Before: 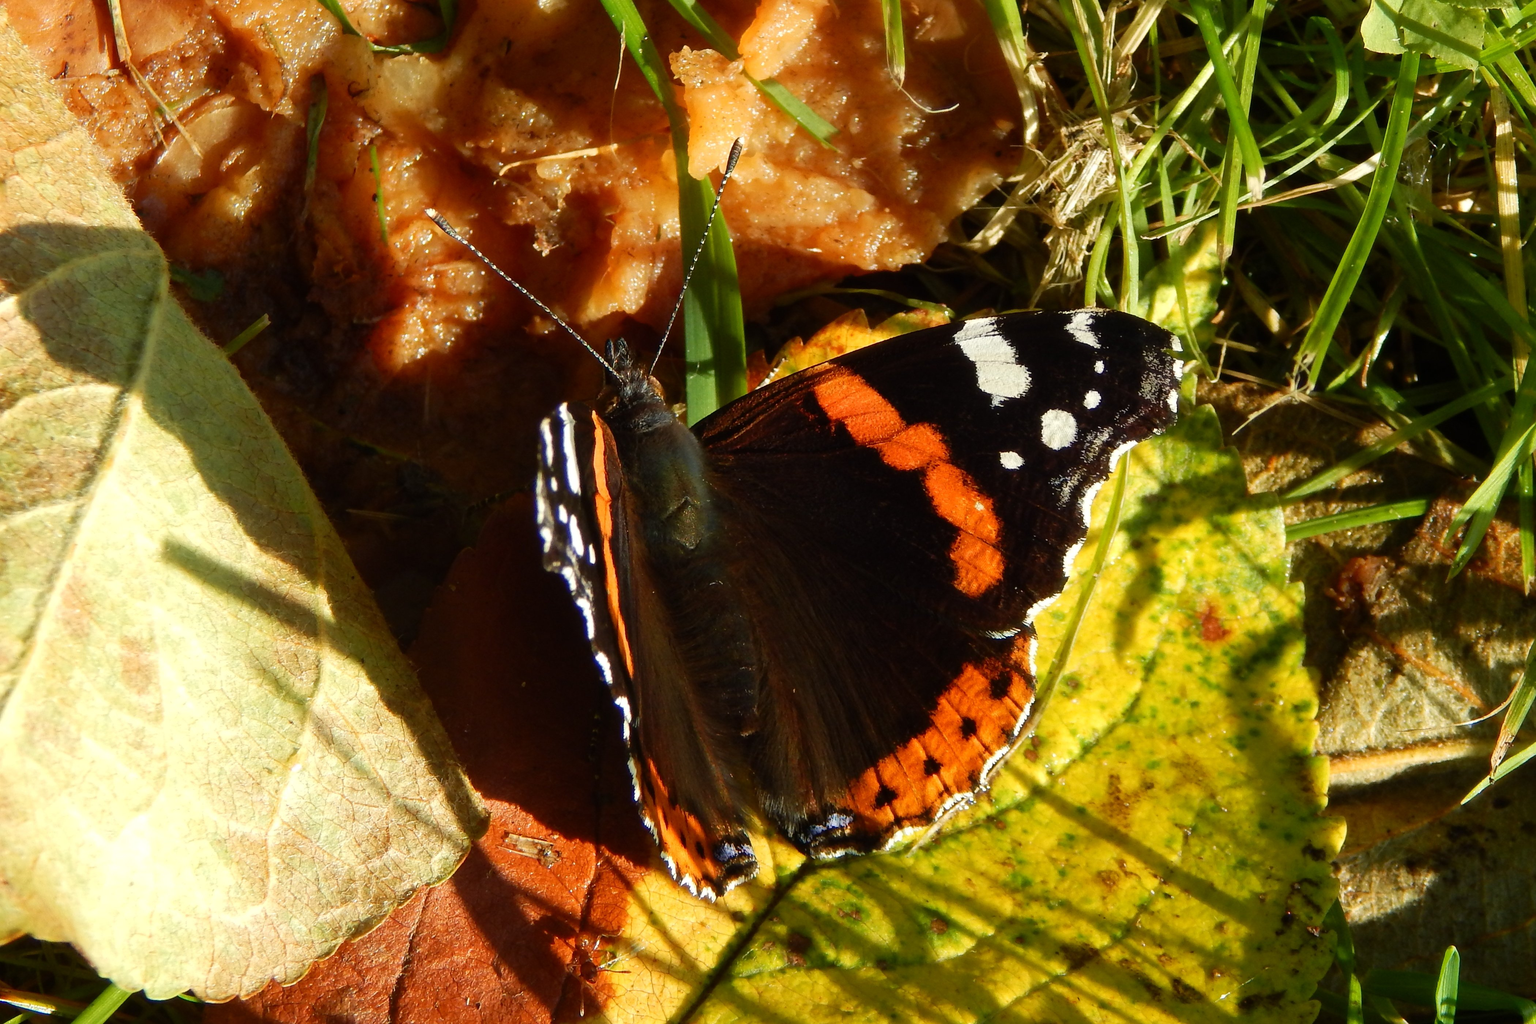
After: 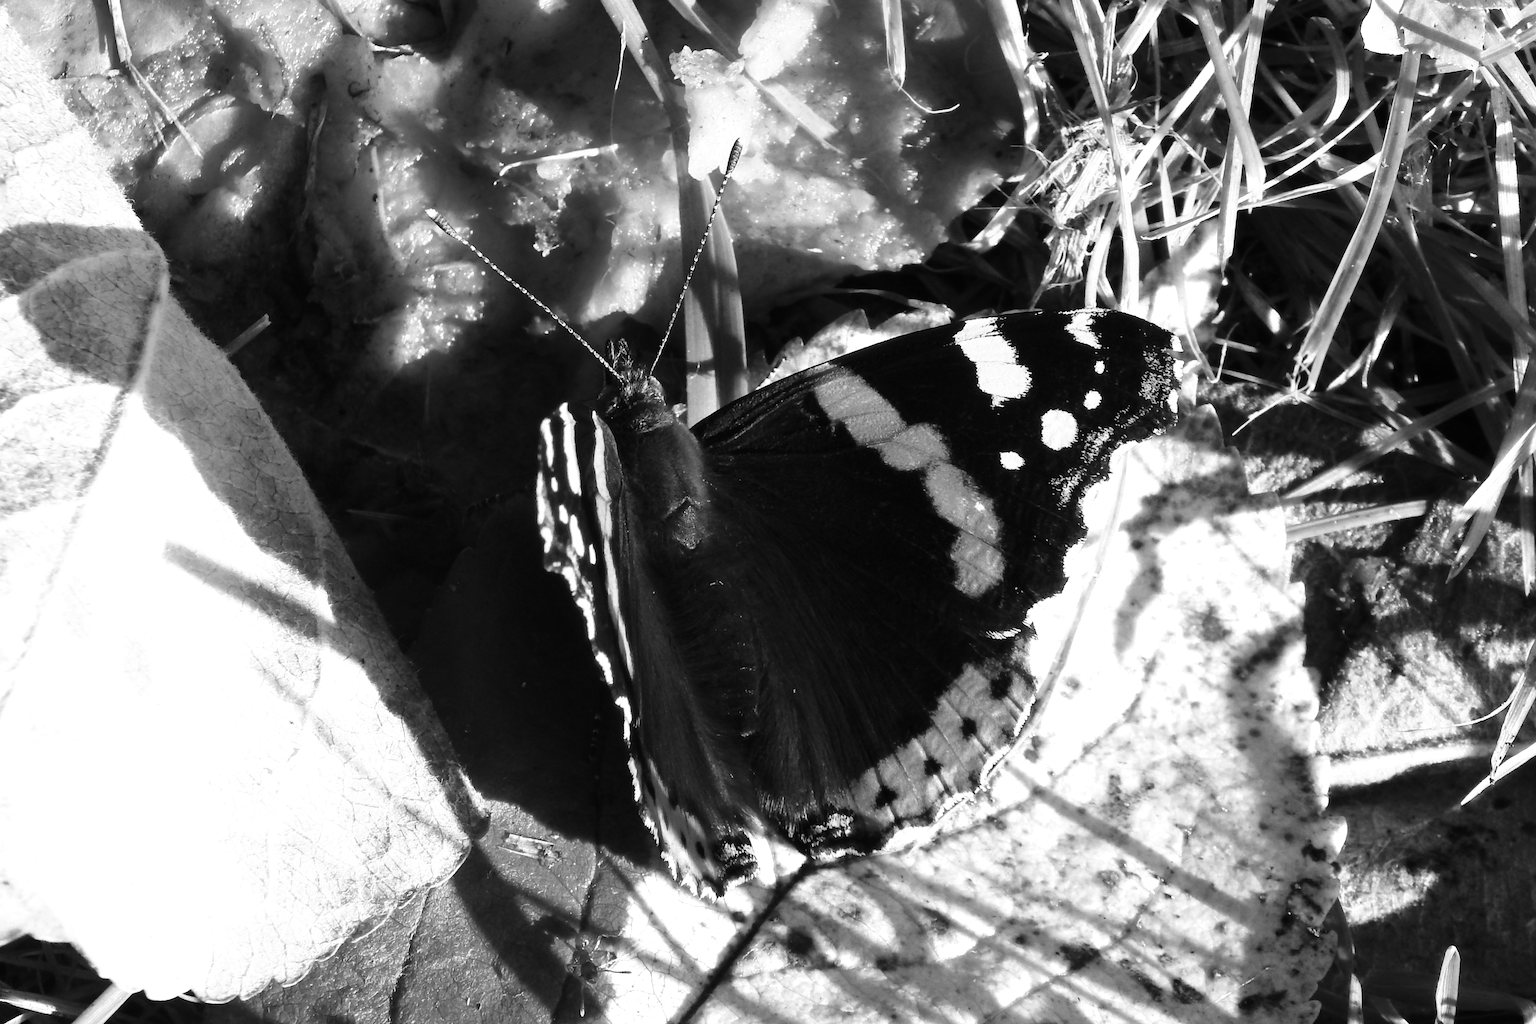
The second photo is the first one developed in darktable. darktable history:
base curve: curves: ch0 [(0, 0) (0.028, 0.03) (0.121, 0.232) (0.46, 0.748) (0.859, 0.968) (1, 1)], preserve colors none
color zones: curves: ch0 [(0.002, 0.593) (0.143, 0.417) (0.285, 0.541) (0.455, 0.289) (0.608, 0.327) (0.727, 0.283) (0.869, 0.571) (1, 0.603)]; ch1 [(0, 0) (0.143, 0) (0.286, 0) (0.429, 0) (0.571, 0) (0.714, 0) (0.857, 0)]
